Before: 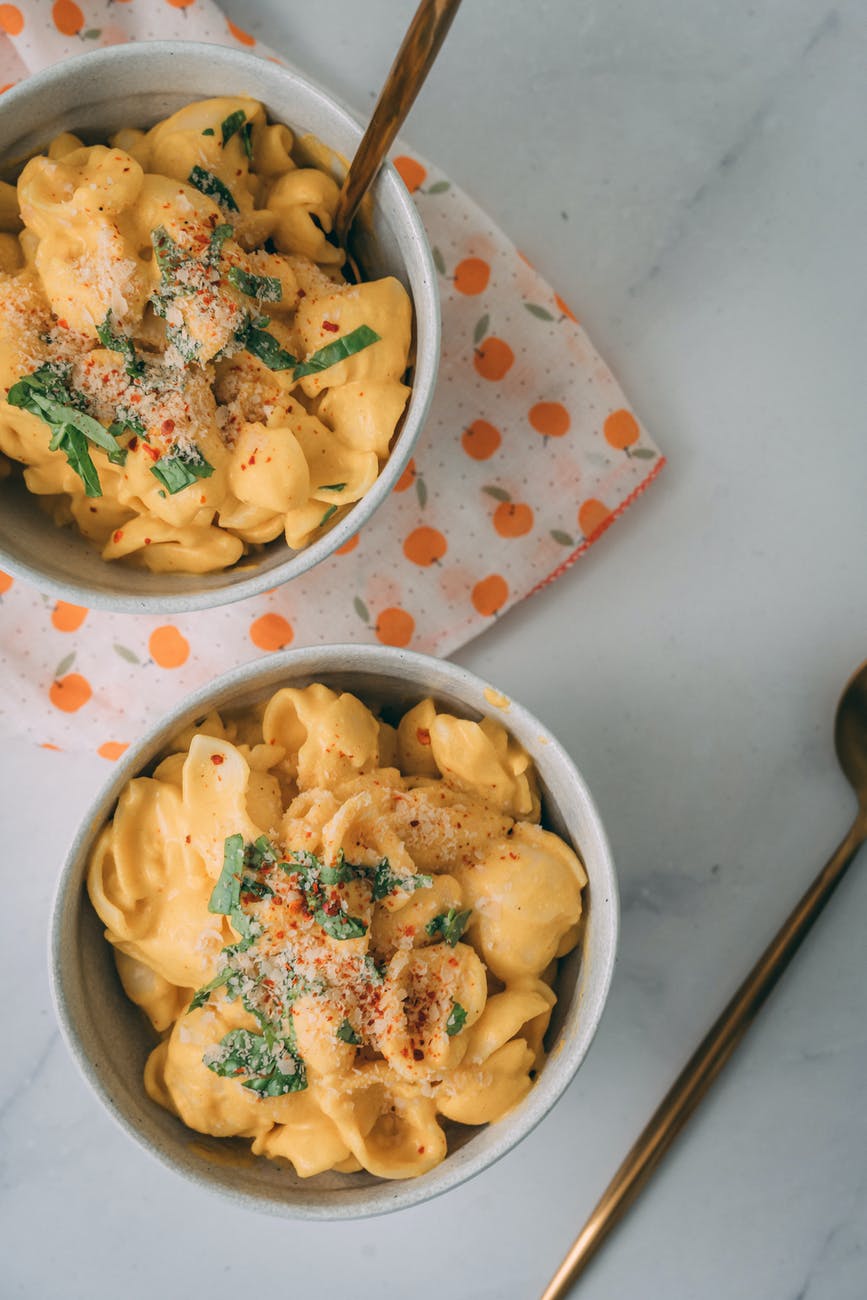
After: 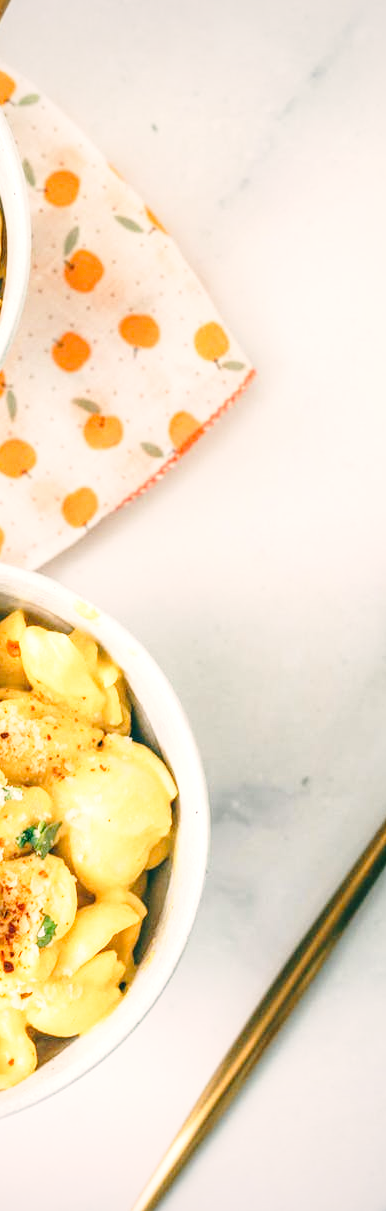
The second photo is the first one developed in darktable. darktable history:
color correction: highlights a* 4.47, highlights b* 4.98, shadows a* -6.8, shadows b* 4.57
crop: left 47.371%, top 6.8%, right 8.055%
base curve: curves: ch0 [(0, 0) (0.028, 0.03) (0.121, 0.232) (0.46, 0.748) (0.859, 0.968) (1, 1)], preserve colors none
local contrast: detail 109%
exposure: black level correction 0.001, exposure 1 EV, compensate highlight preservation false
levels: levels [0.018, 0.493, 1]
vignetting: brightness -0.3, saturation -0.056
